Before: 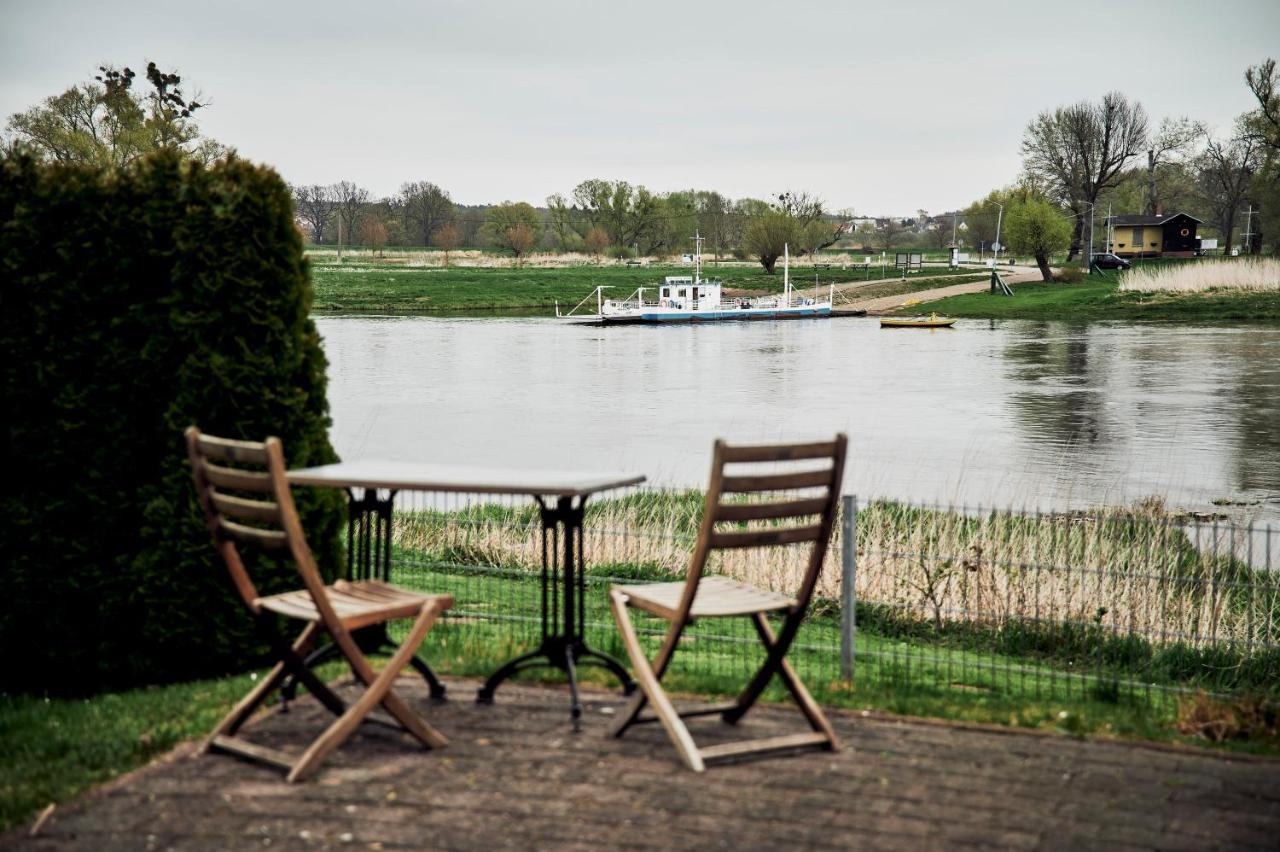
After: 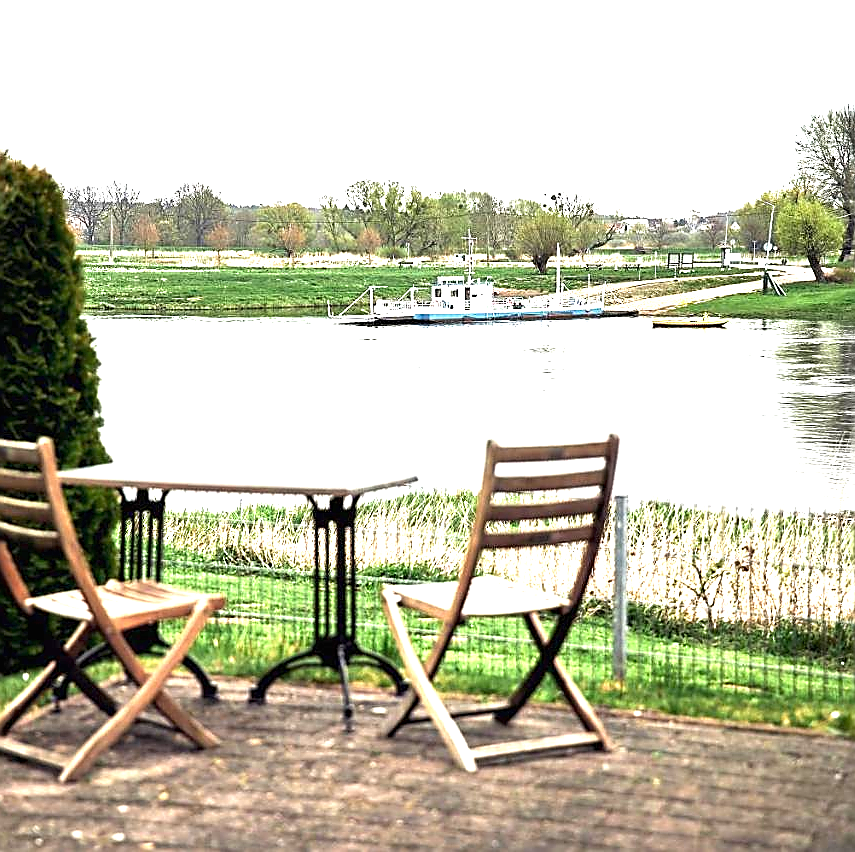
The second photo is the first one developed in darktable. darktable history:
crop and rotate: left 17.826%, right 15.309%
exposure: black level correction 0, exposure 1.699 EV, compensate highlight preservation false
sharpen: radius 1.377, amount 1.249, threshold 0.657
